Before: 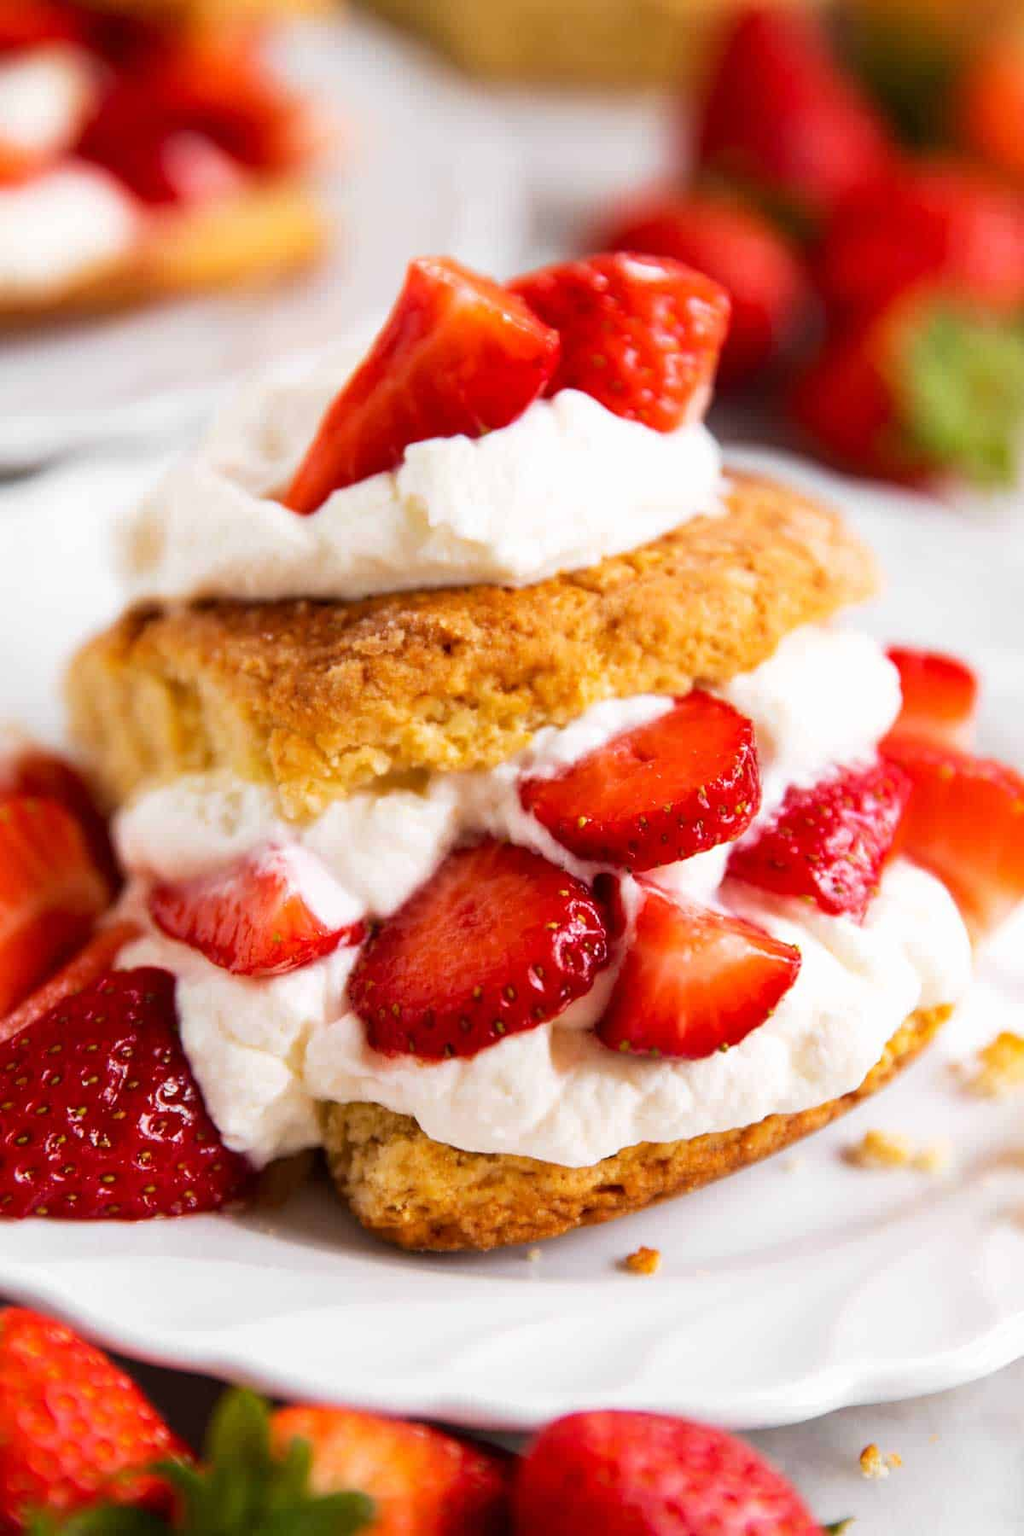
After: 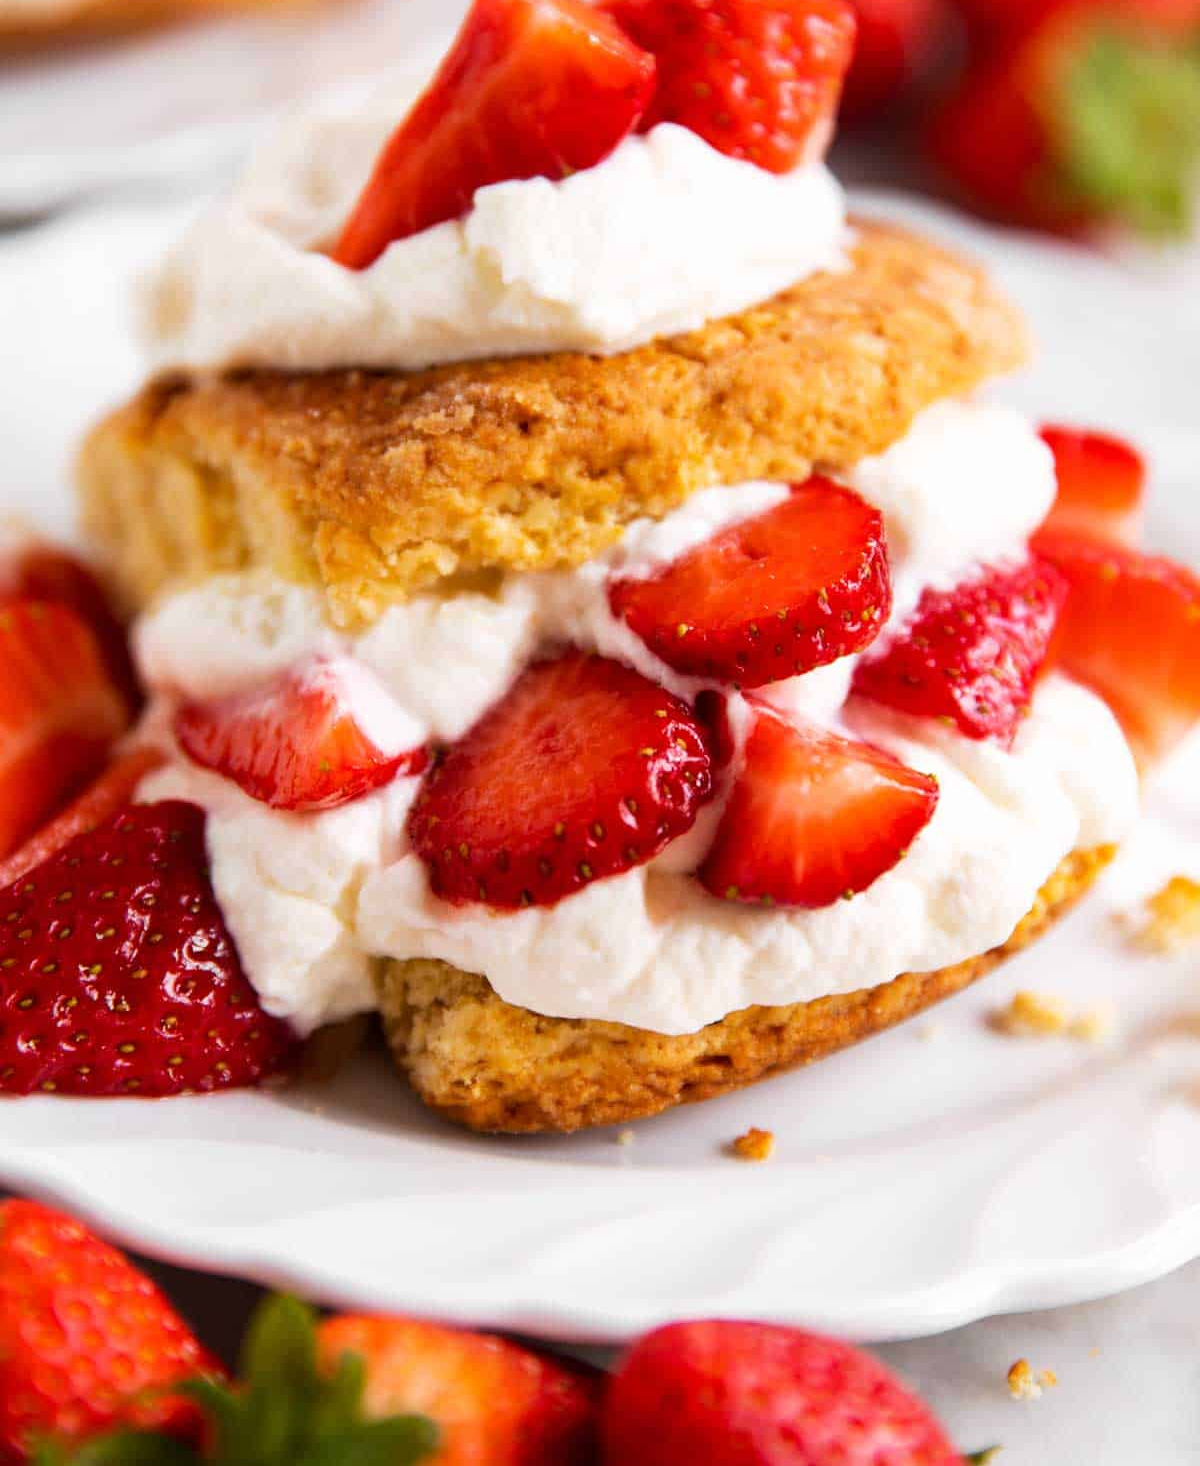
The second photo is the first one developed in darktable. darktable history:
crop and rotate: top 18.507%
white balance: emerald 1
